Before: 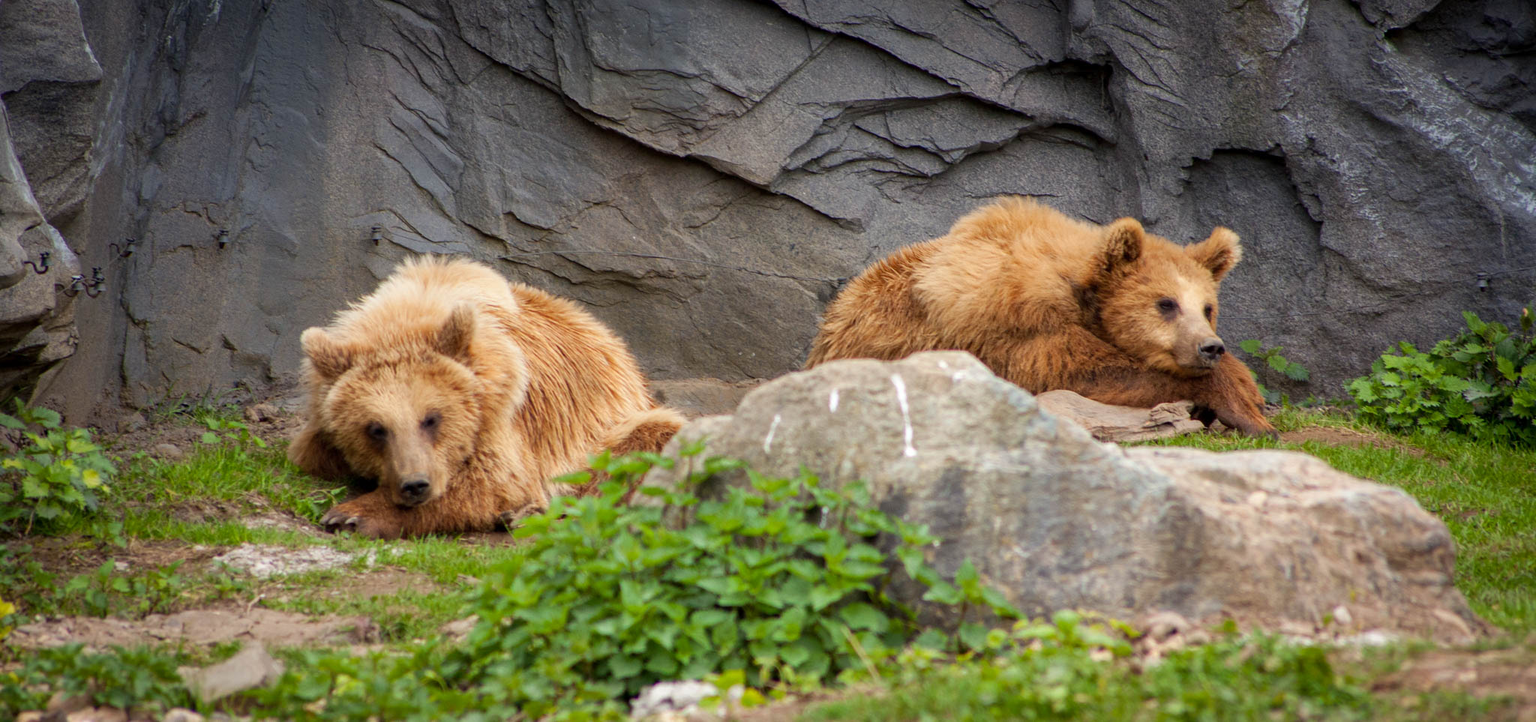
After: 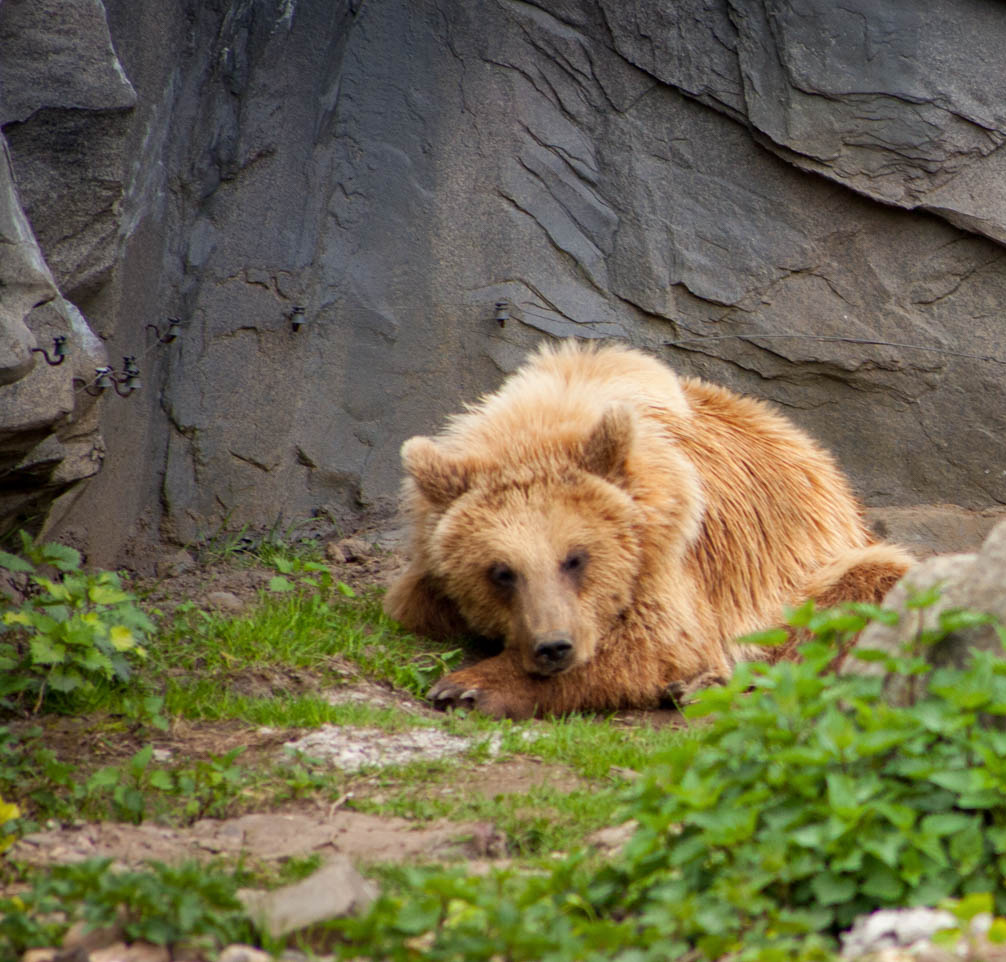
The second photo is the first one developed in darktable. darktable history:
crop and rotate: left 0%, top 0%, right 50.845%
shadows and highlights: shadows 12, white point adjustment 1.2, highlights -0.36, soften with gaussian
